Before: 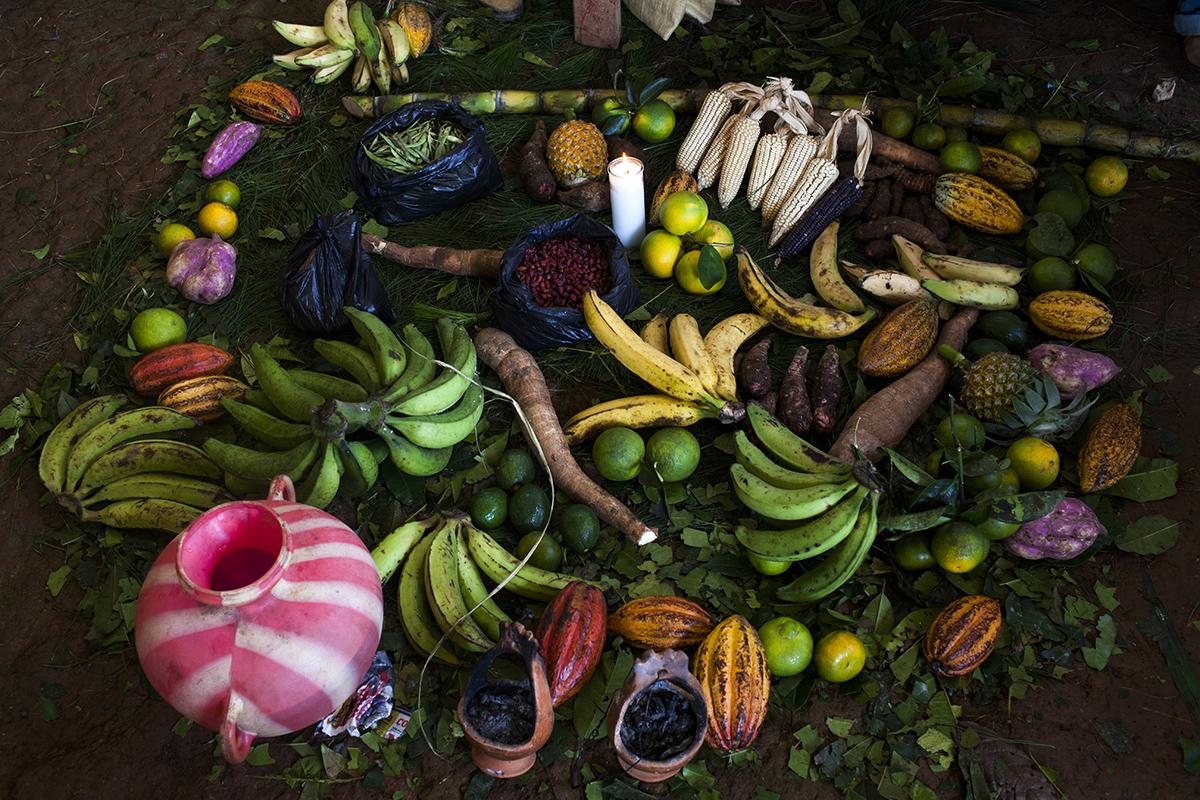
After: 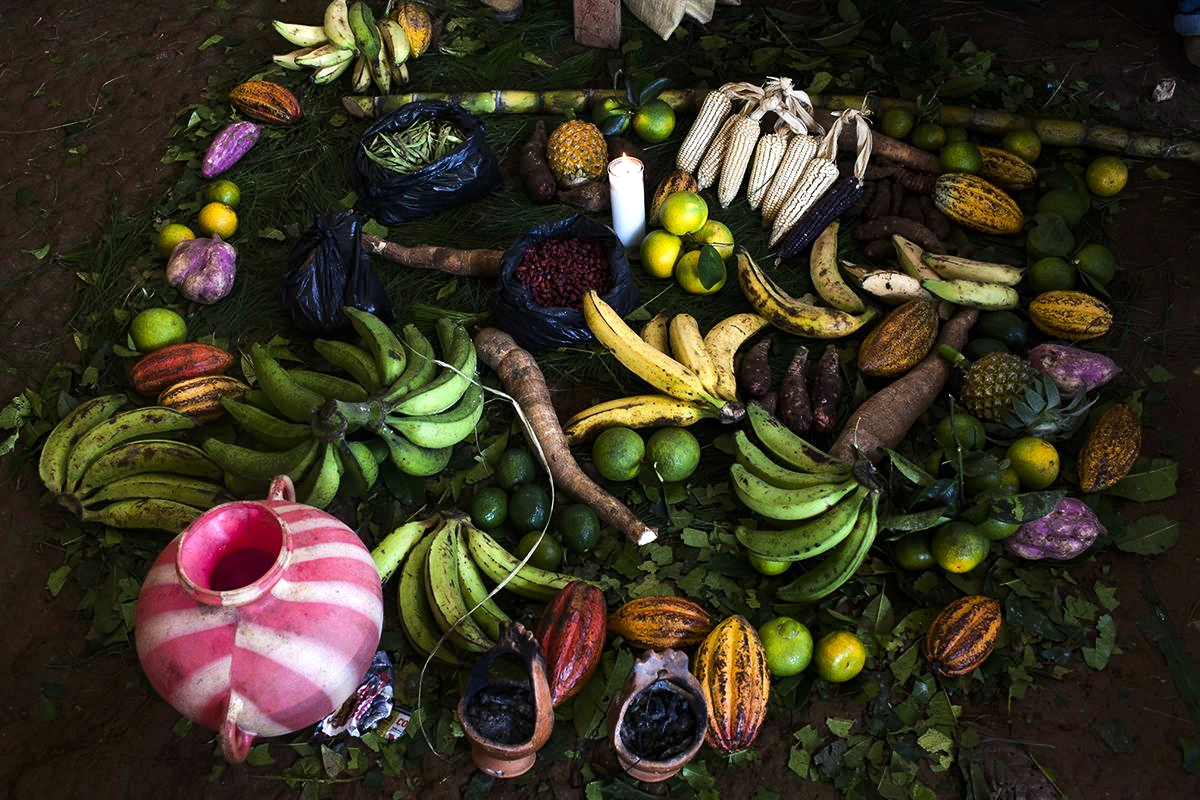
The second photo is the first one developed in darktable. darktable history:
tone equalizer: -8 EV -0.41 EV, -7 EV -0.402 EV, -6 EV -0.358 EV, -5 EV -0.238 EV, -3 EV 0.244 EV, -2 EV 0.36 EV, -1 EV 0.37 EV, +0 EV 0.396 EV, edges refinement/feathering 500, mask exposure compensation -1.57 EV, preserve details no
